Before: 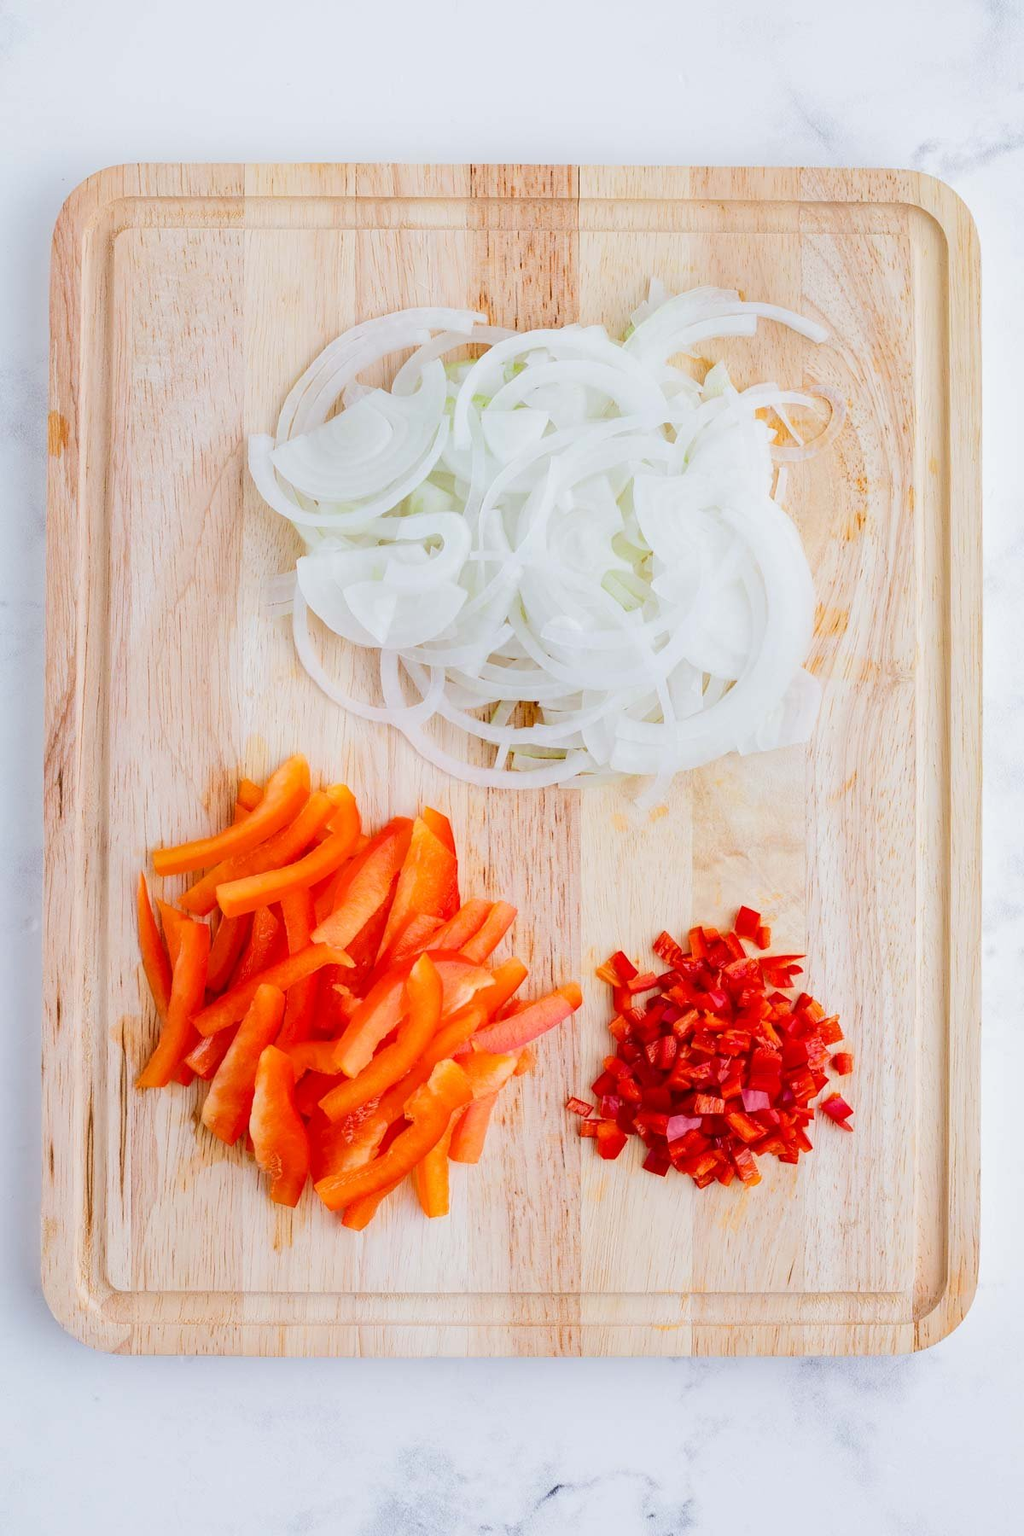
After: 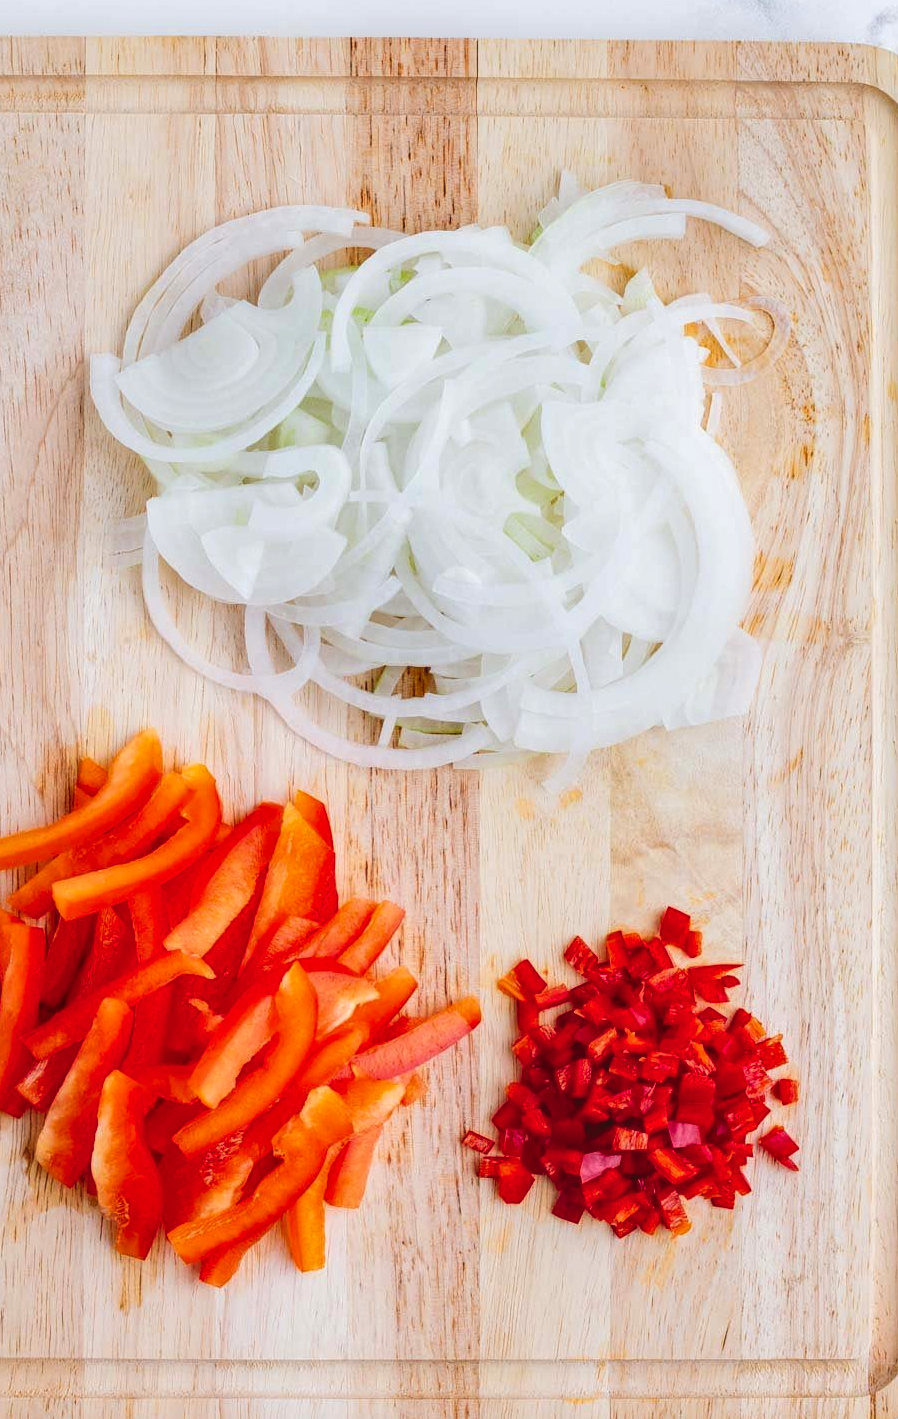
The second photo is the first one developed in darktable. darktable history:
local contrast: detail 130%
contrast brightness saturation: contrast 0.12, brightness -0.12, saturation 0.2
crop: left 16.768%, top 8.653%, right 8.362%, bottom 12.485%
exposure: black level correction -0.03, compensate highlight preservation false
